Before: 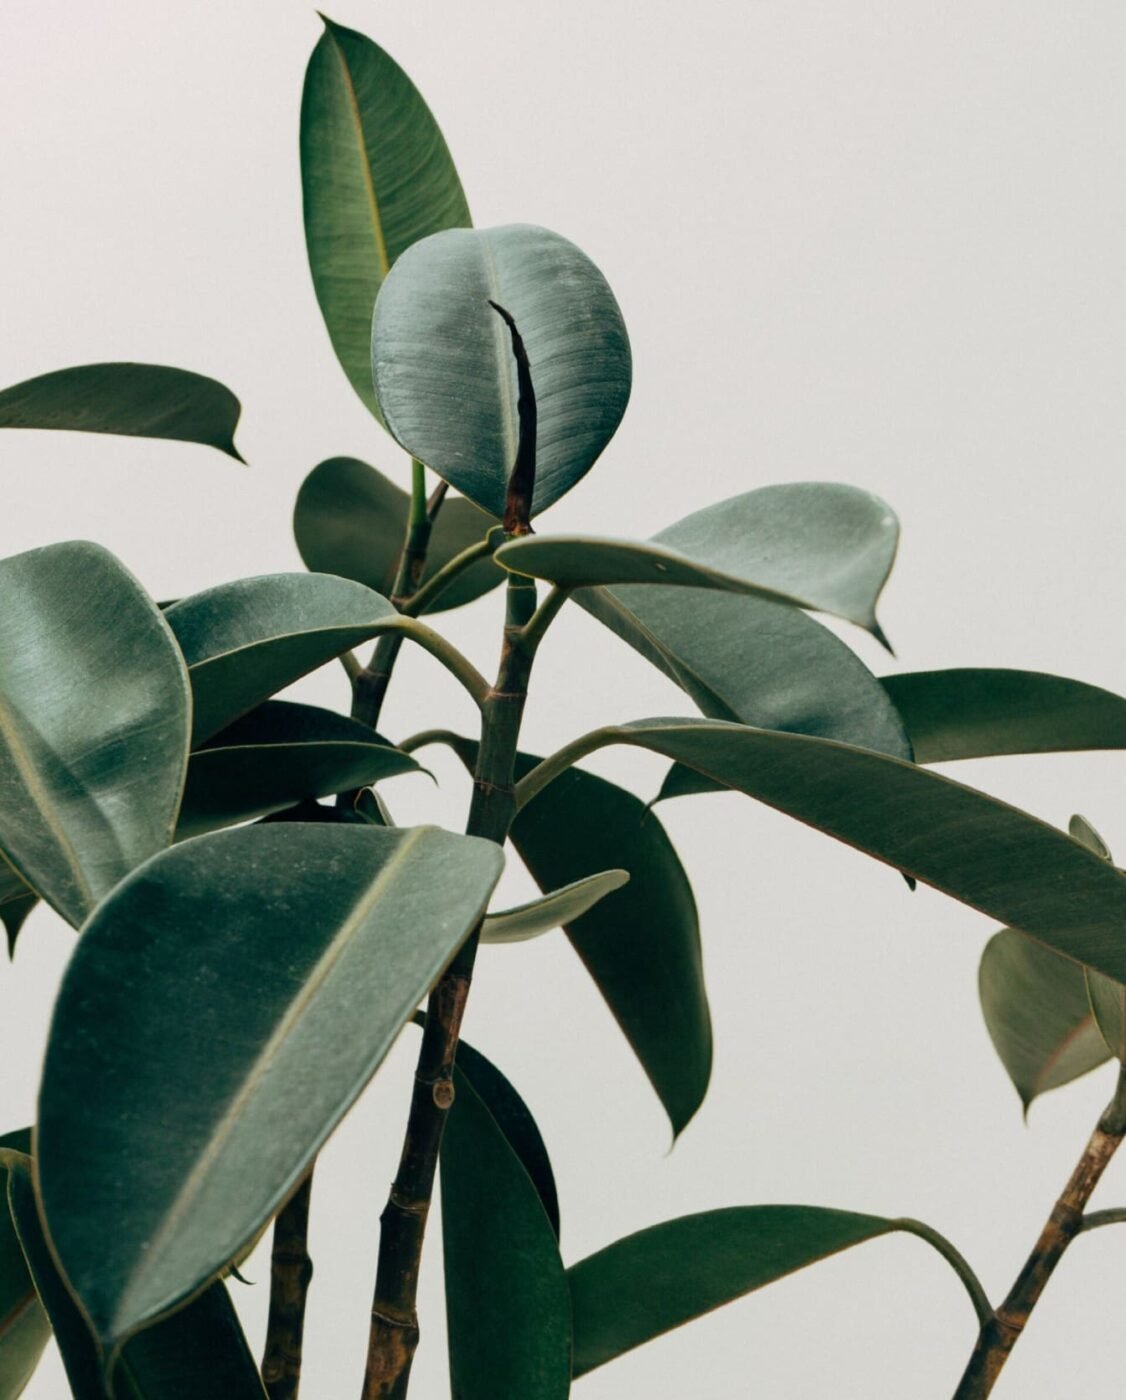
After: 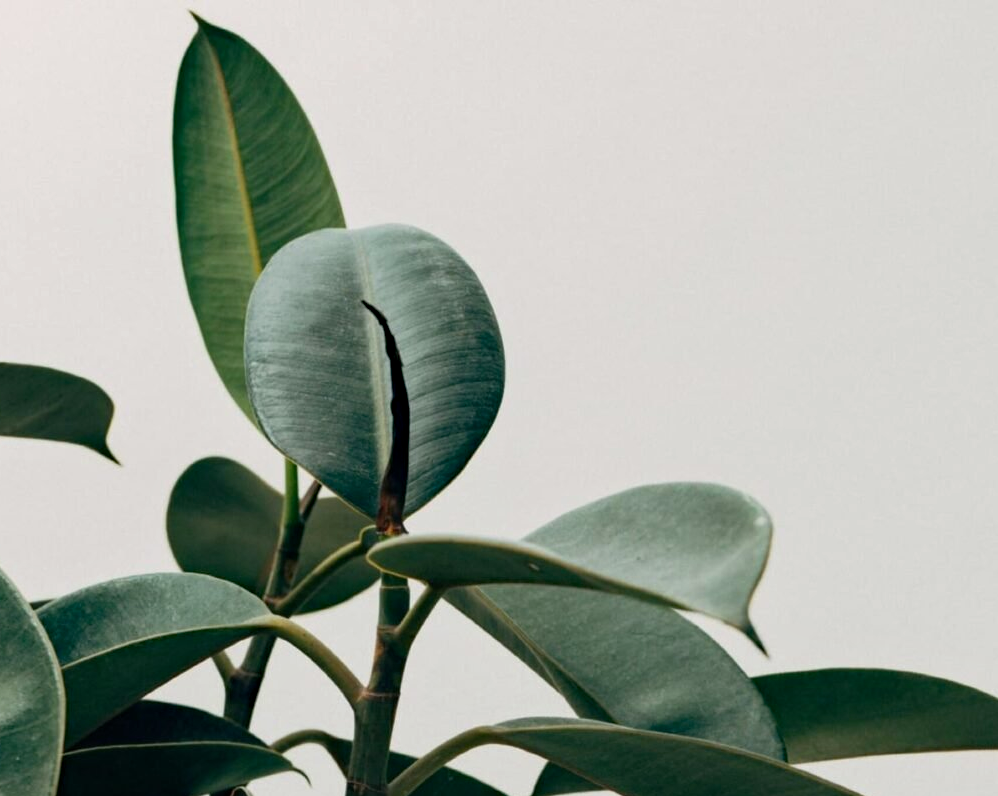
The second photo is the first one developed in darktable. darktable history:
crop and rotate: left 11.345%, bottom 43.094%
haze removal: compatibility mode true
tone equalizer: on, module defaults
